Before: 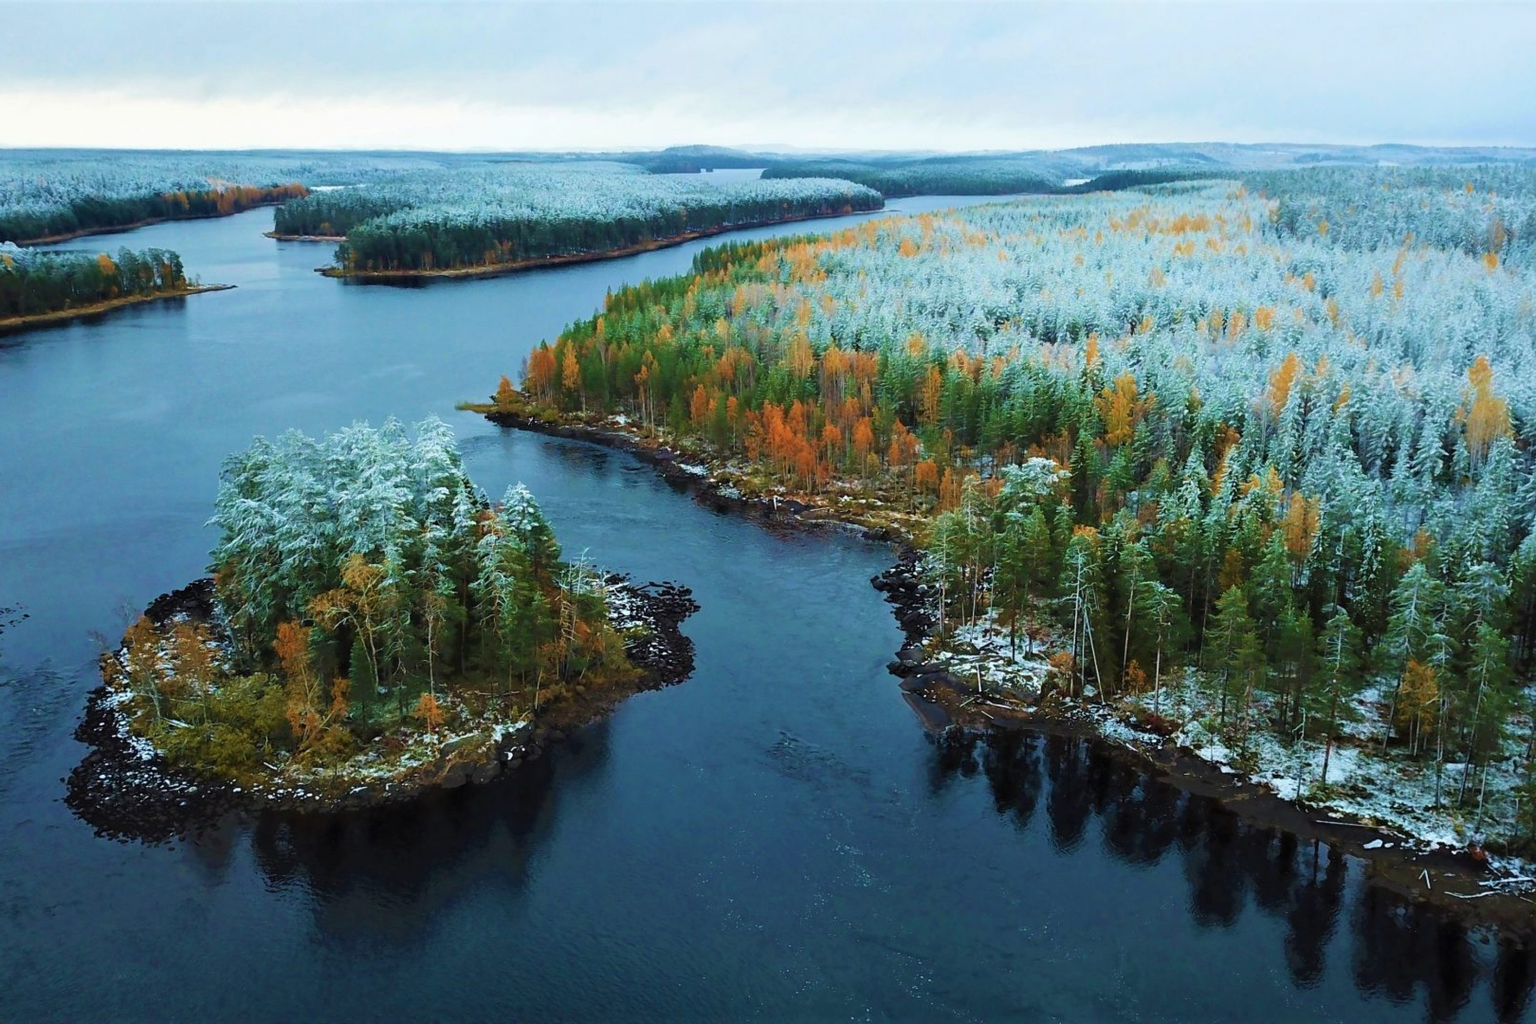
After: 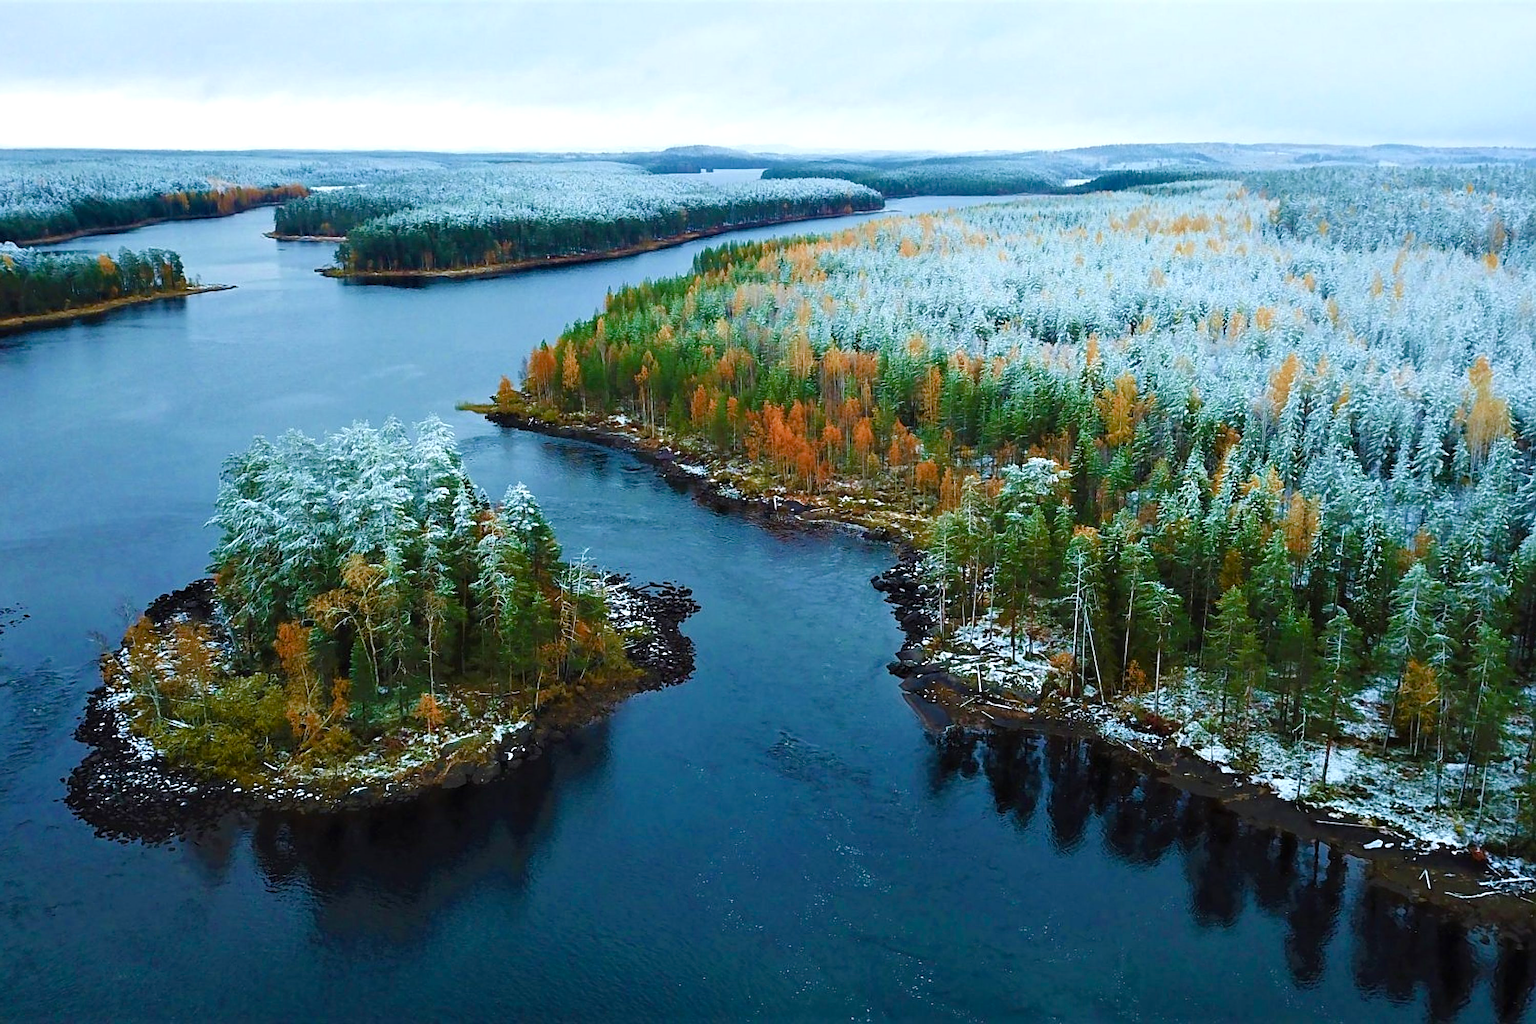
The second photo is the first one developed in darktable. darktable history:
sharpen: on, module defaults
color balance rgb: highlights gain › luminance 16.735%, highlights gain › chroma 2.945%, highlights gain › hue 259.1°, perceptual saturation grading › global saturation 20%, perceptual saturation grading › highlights -49.901%, perceptual saturation grading › shadows 25.869%
